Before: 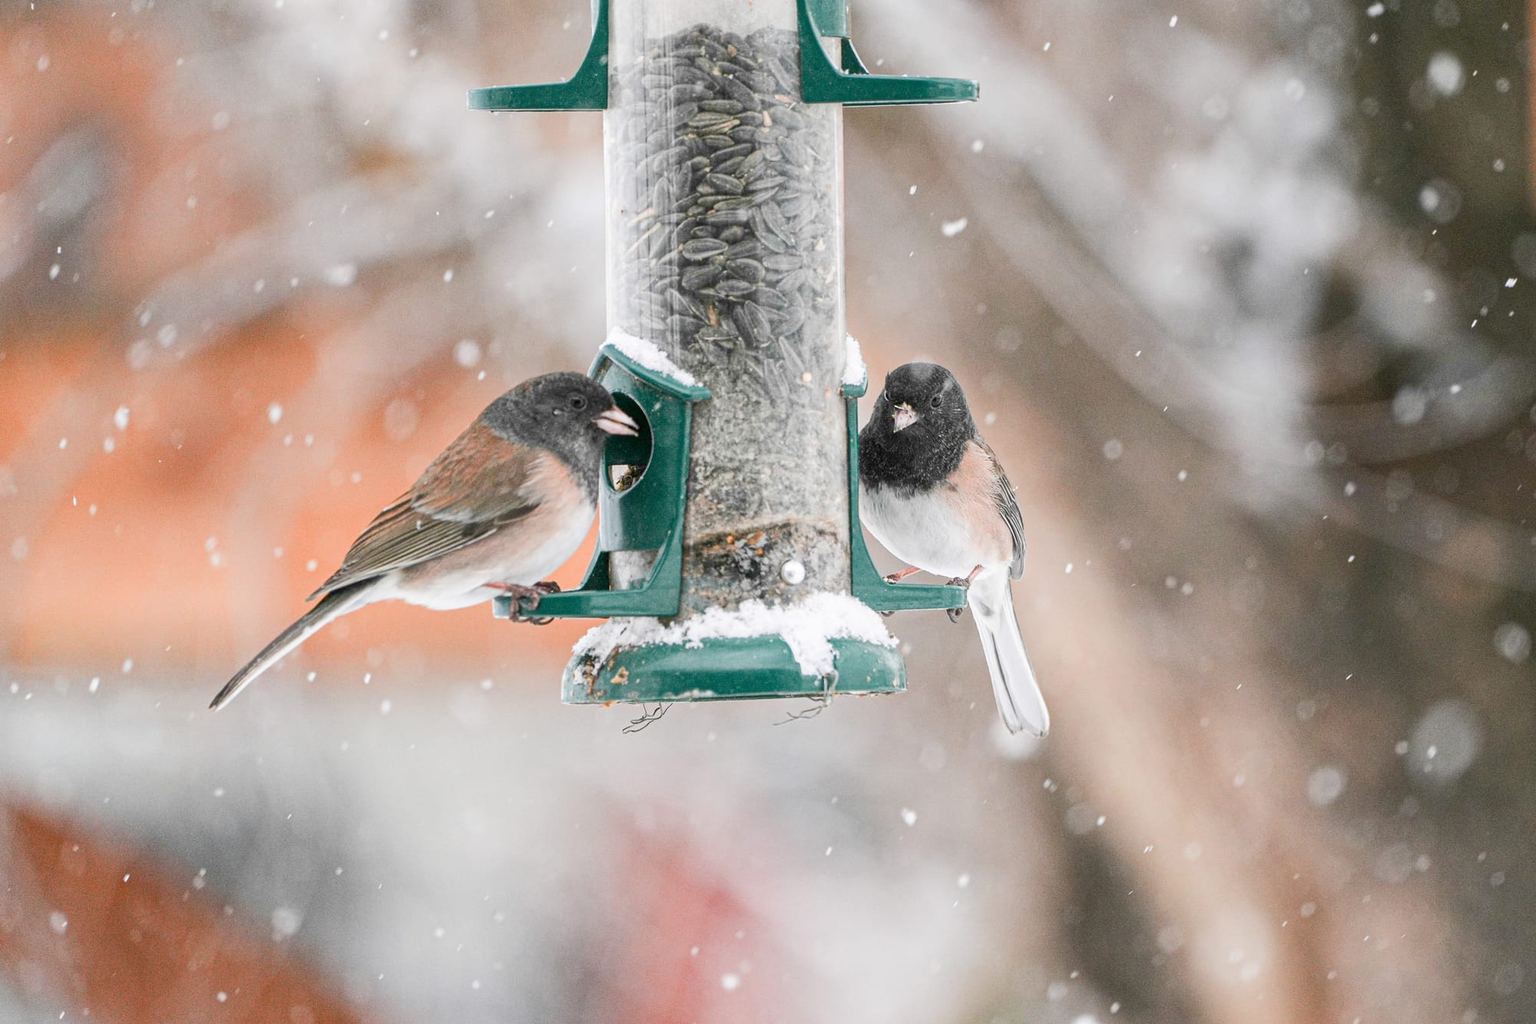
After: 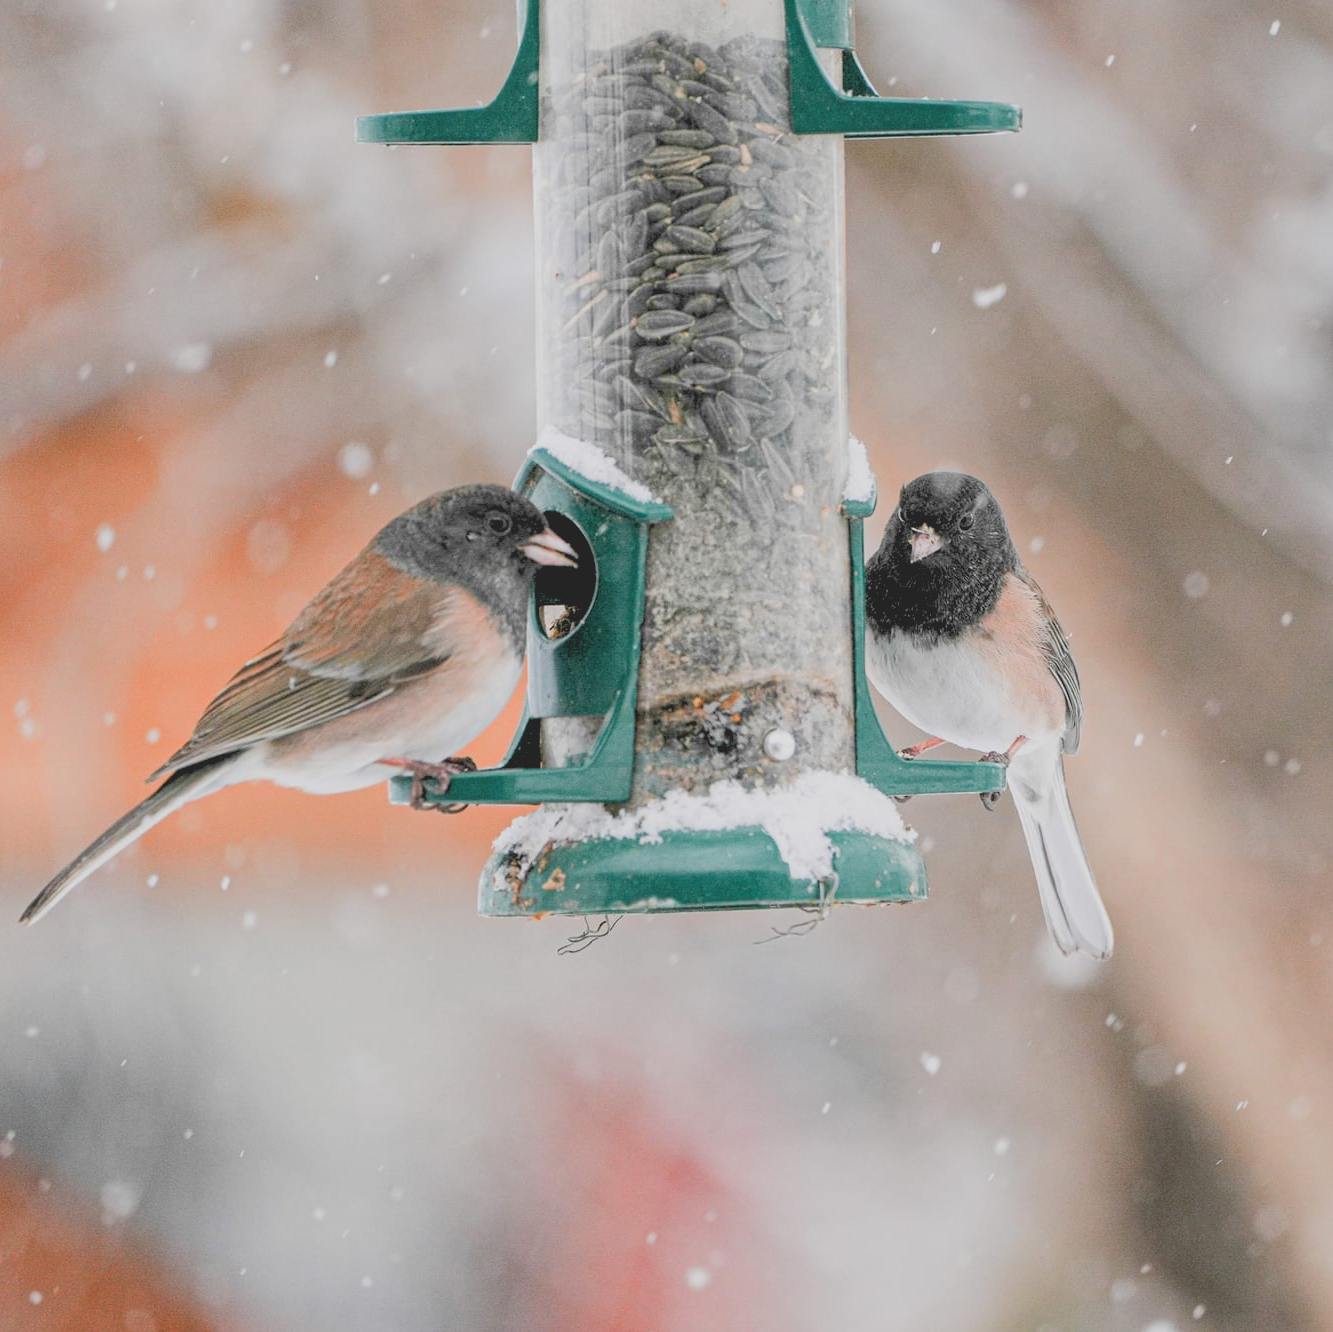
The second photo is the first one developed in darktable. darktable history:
crop and rotate: left 12.673%, right 20.66%
contrast brightness saturation: contrast -0.28
rgb levels: levels [[0.029, 0.461, 0.922], [0, 0.5, 1], [0, 0.5, 1]]
